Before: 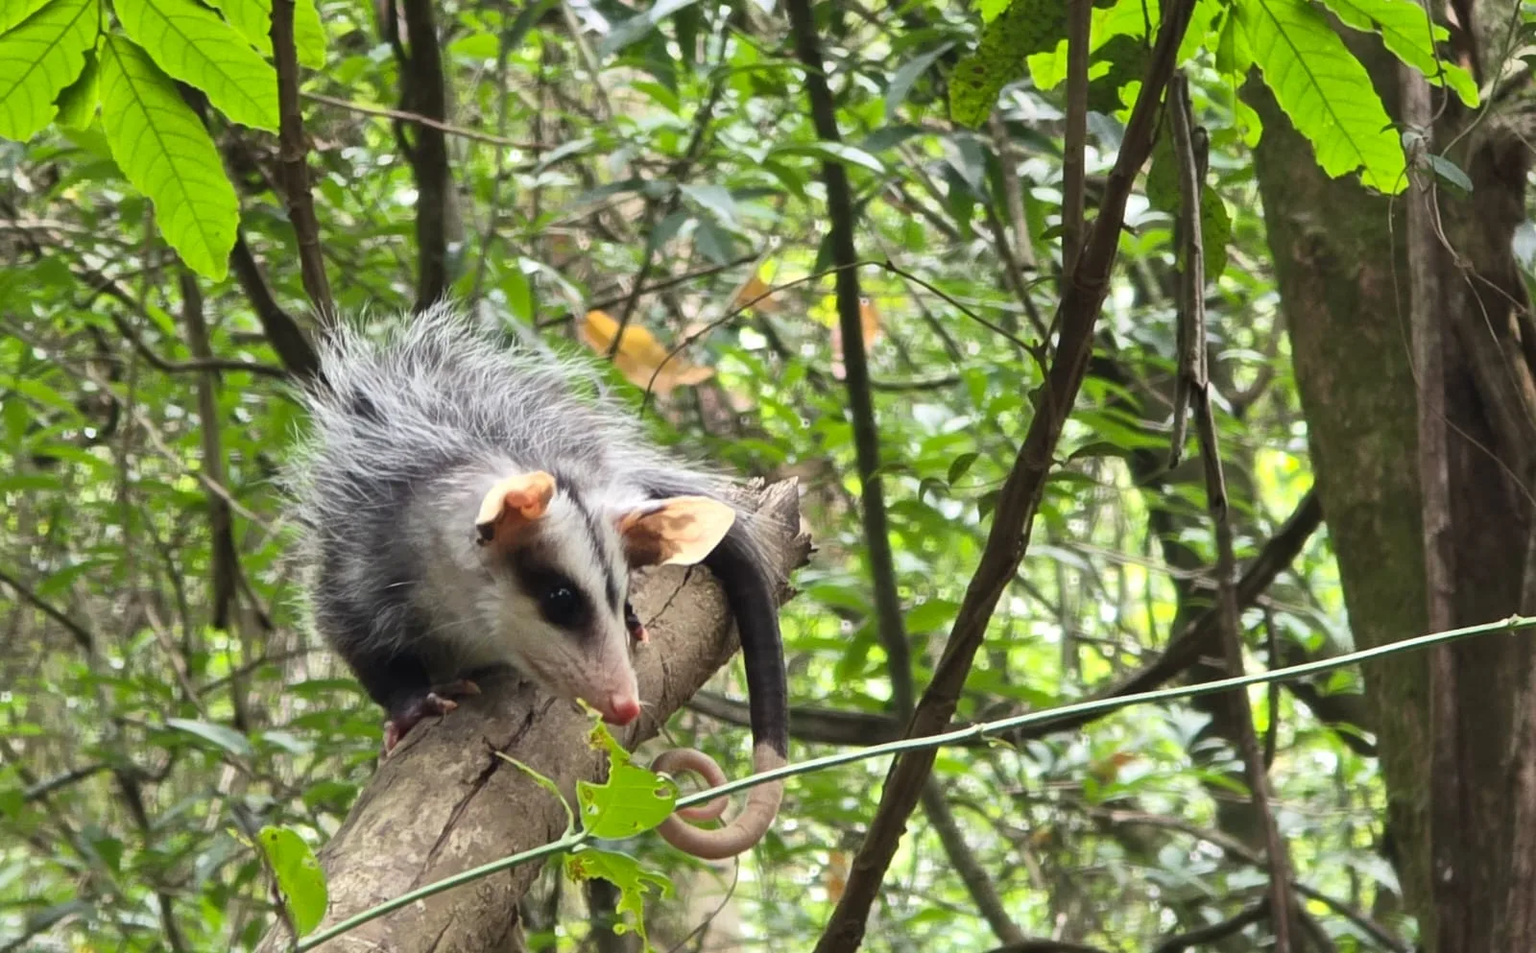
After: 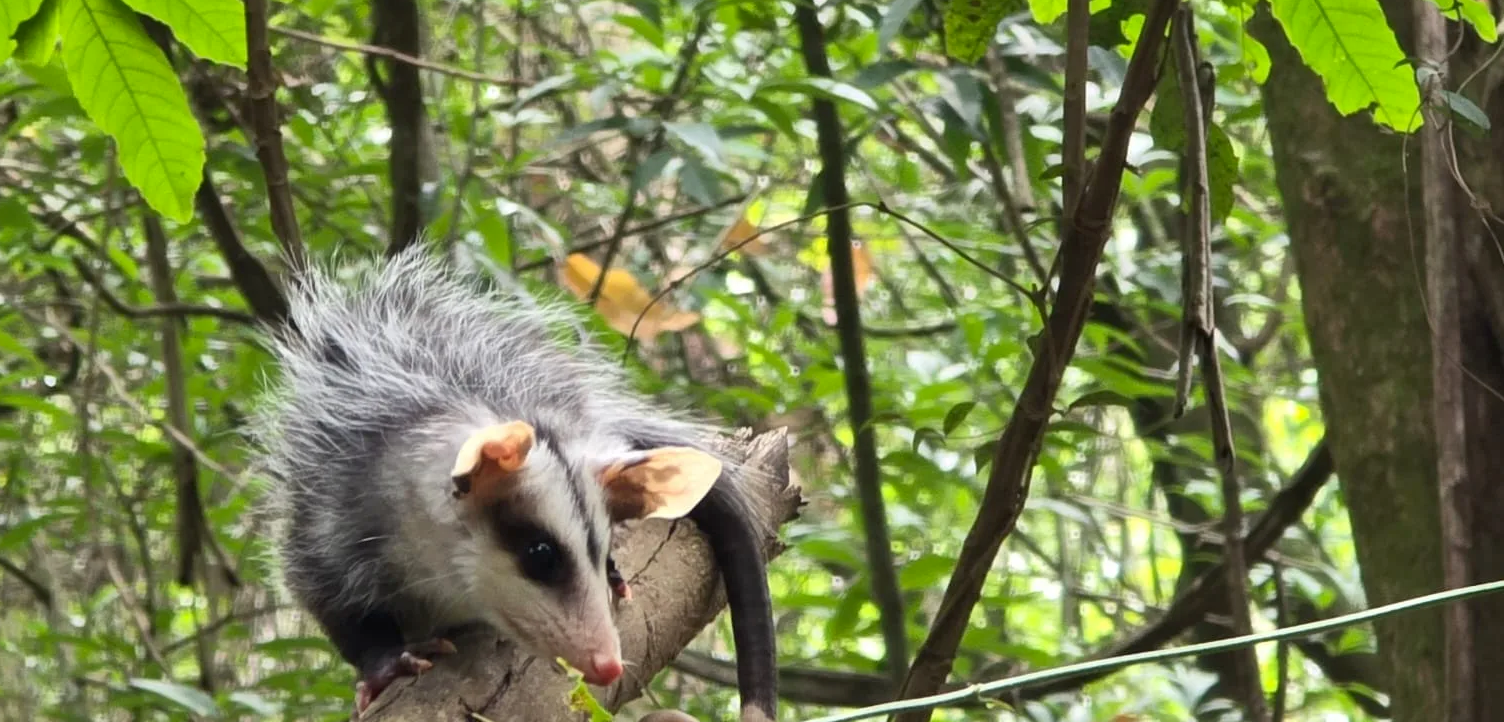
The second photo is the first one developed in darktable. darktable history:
crop: left 2.786%, top 7.101%, right 3.202%, bottom 20.152%
exposure: black level correction 0.002, compensate highlight preservation false
